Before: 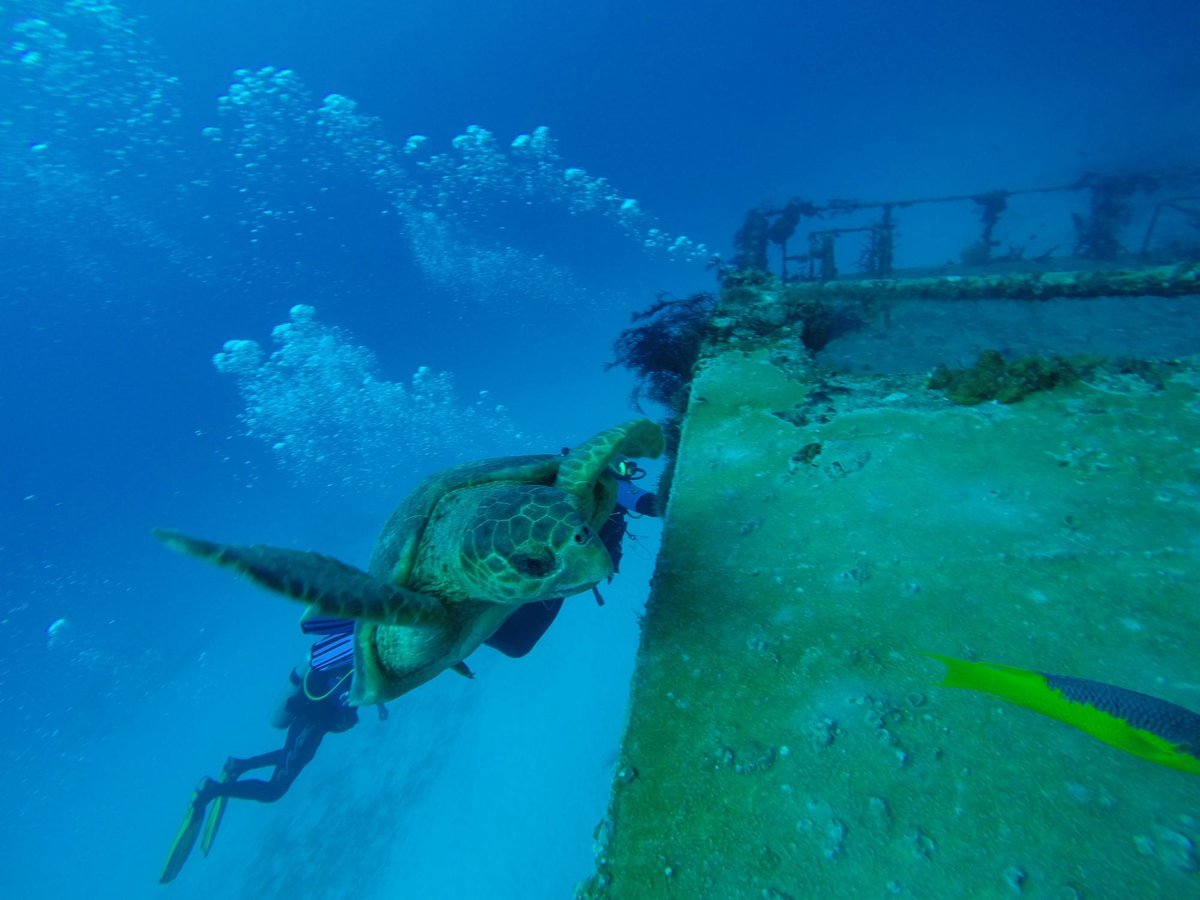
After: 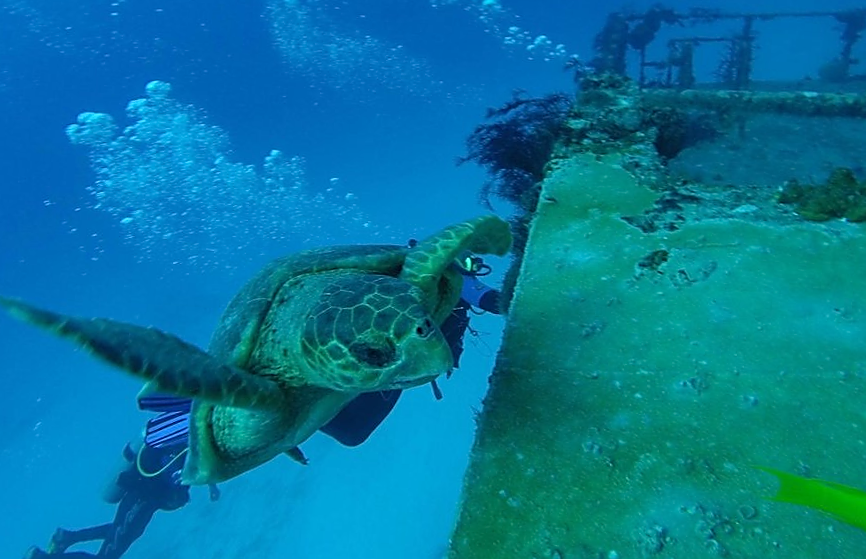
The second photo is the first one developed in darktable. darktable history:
sharpen: radius 1.425, amount 1.239, threshold 0.765
crop and rotate: angle -3.45°, left 9.861%, top 20.835%, right 12.284%, bottom 12.066%
